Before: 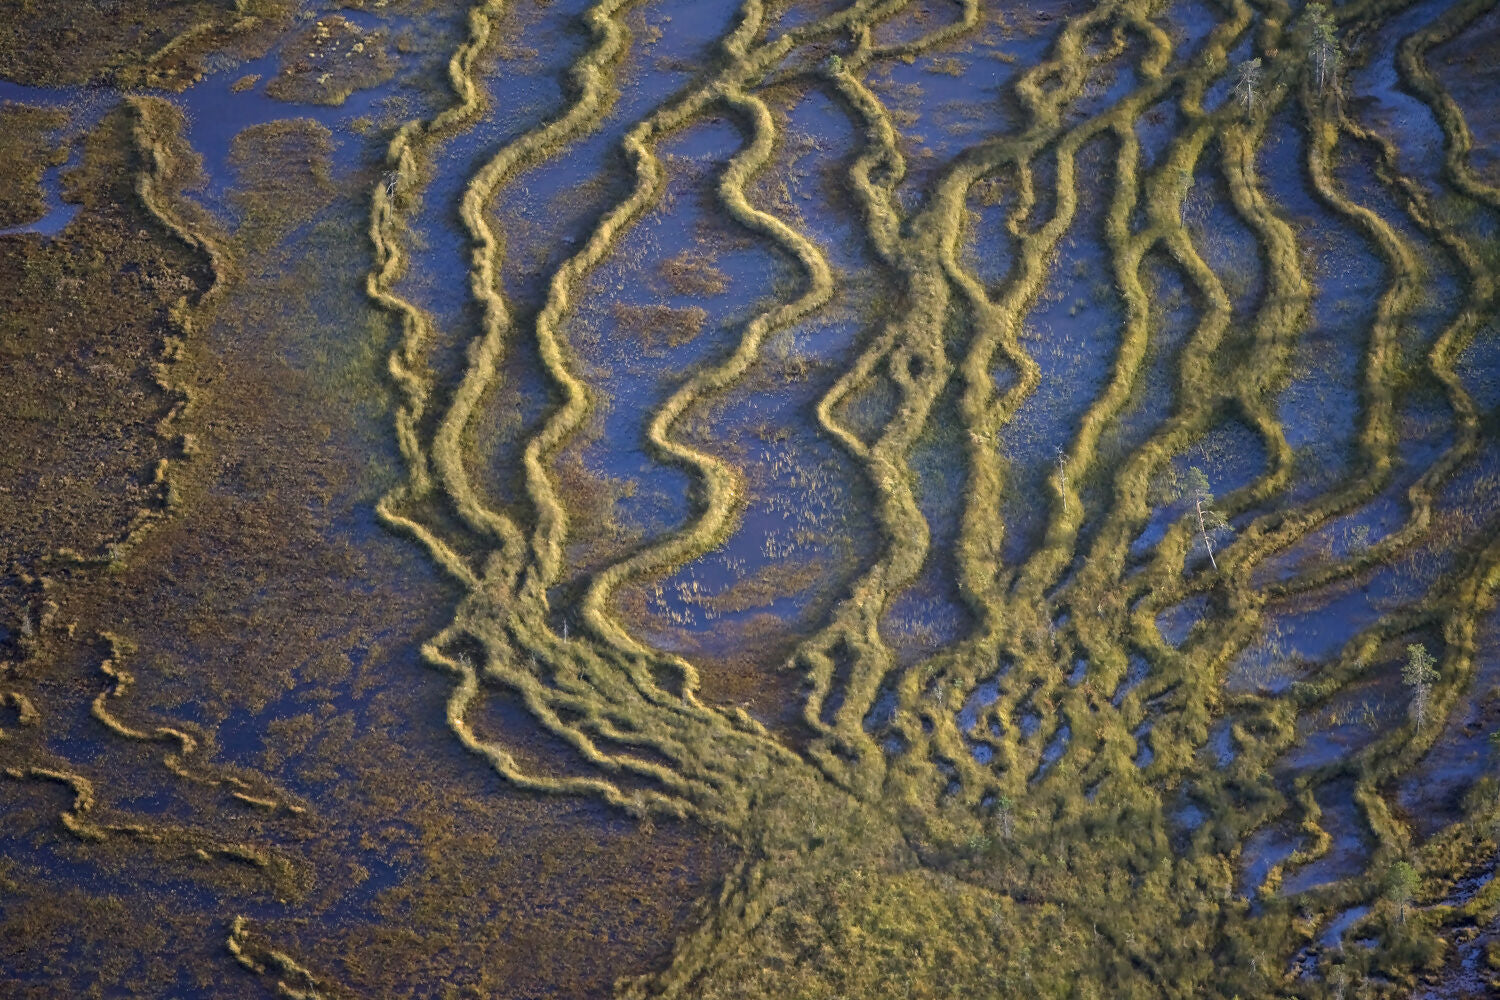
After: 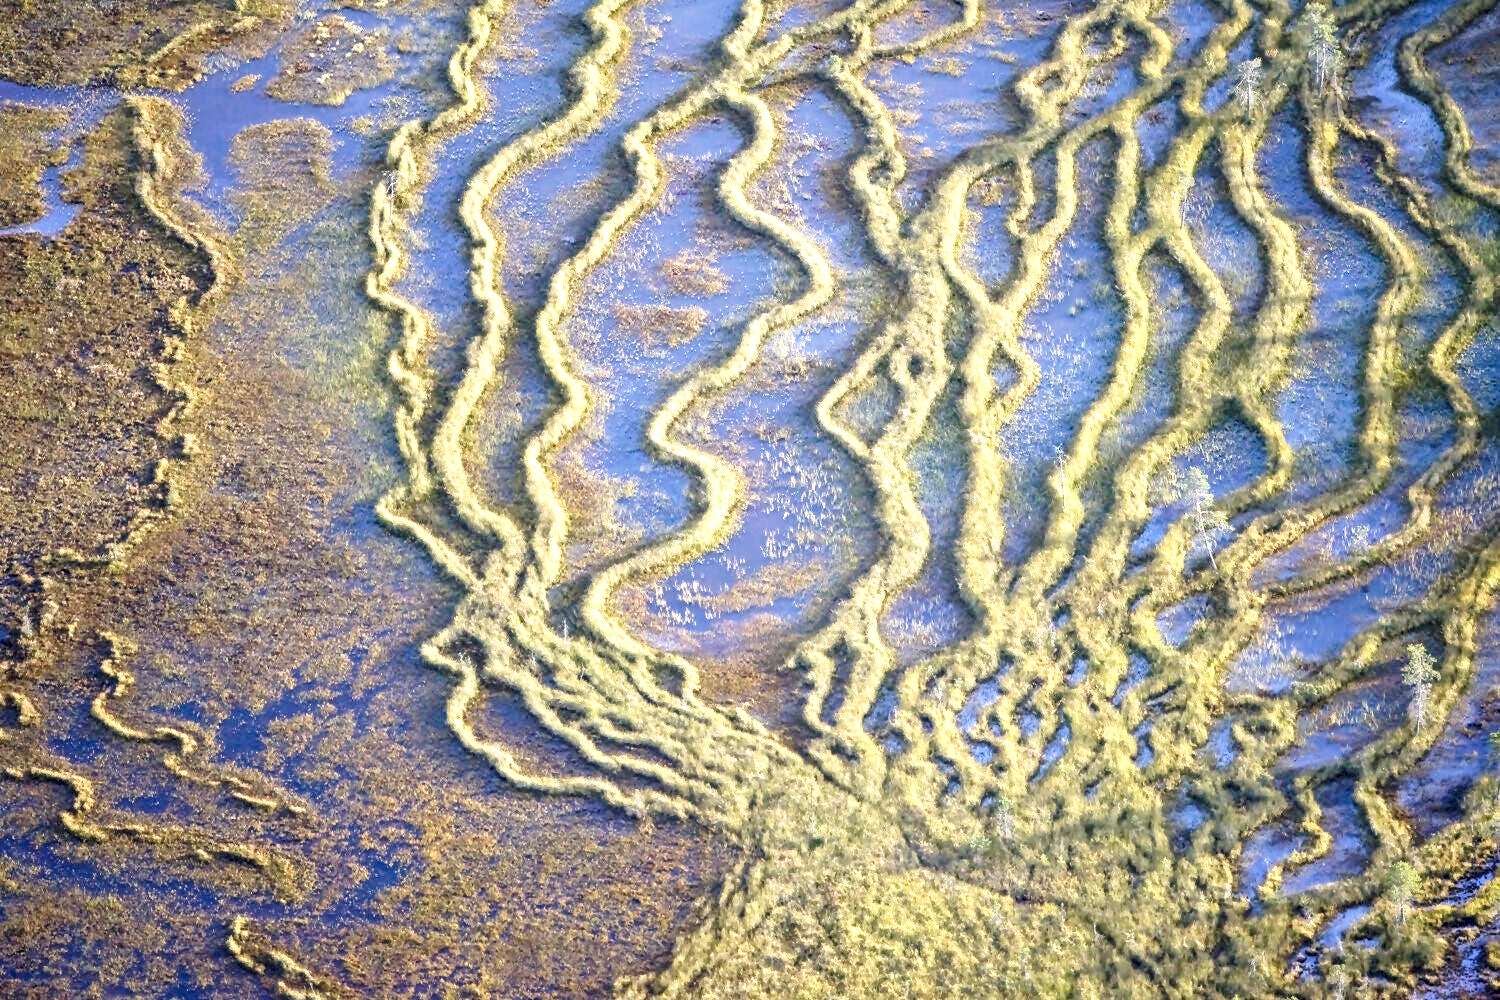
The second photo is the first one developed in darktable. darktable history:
local contrast: detail 130%
color correction: highlights b* 0.009, saturation 0.977
base curve: curves: ch0 [(0, 0) (0.028, 0.03) (0.121, 0.232) (0.46, 0.748) (0.859, 0.968) (1, 1)], exposure shift 0.581, preserve colors none
exposure: black level correction 0.001, exposure 1.051 EV, compensate exposure bias true, compensate highlight preservation false
